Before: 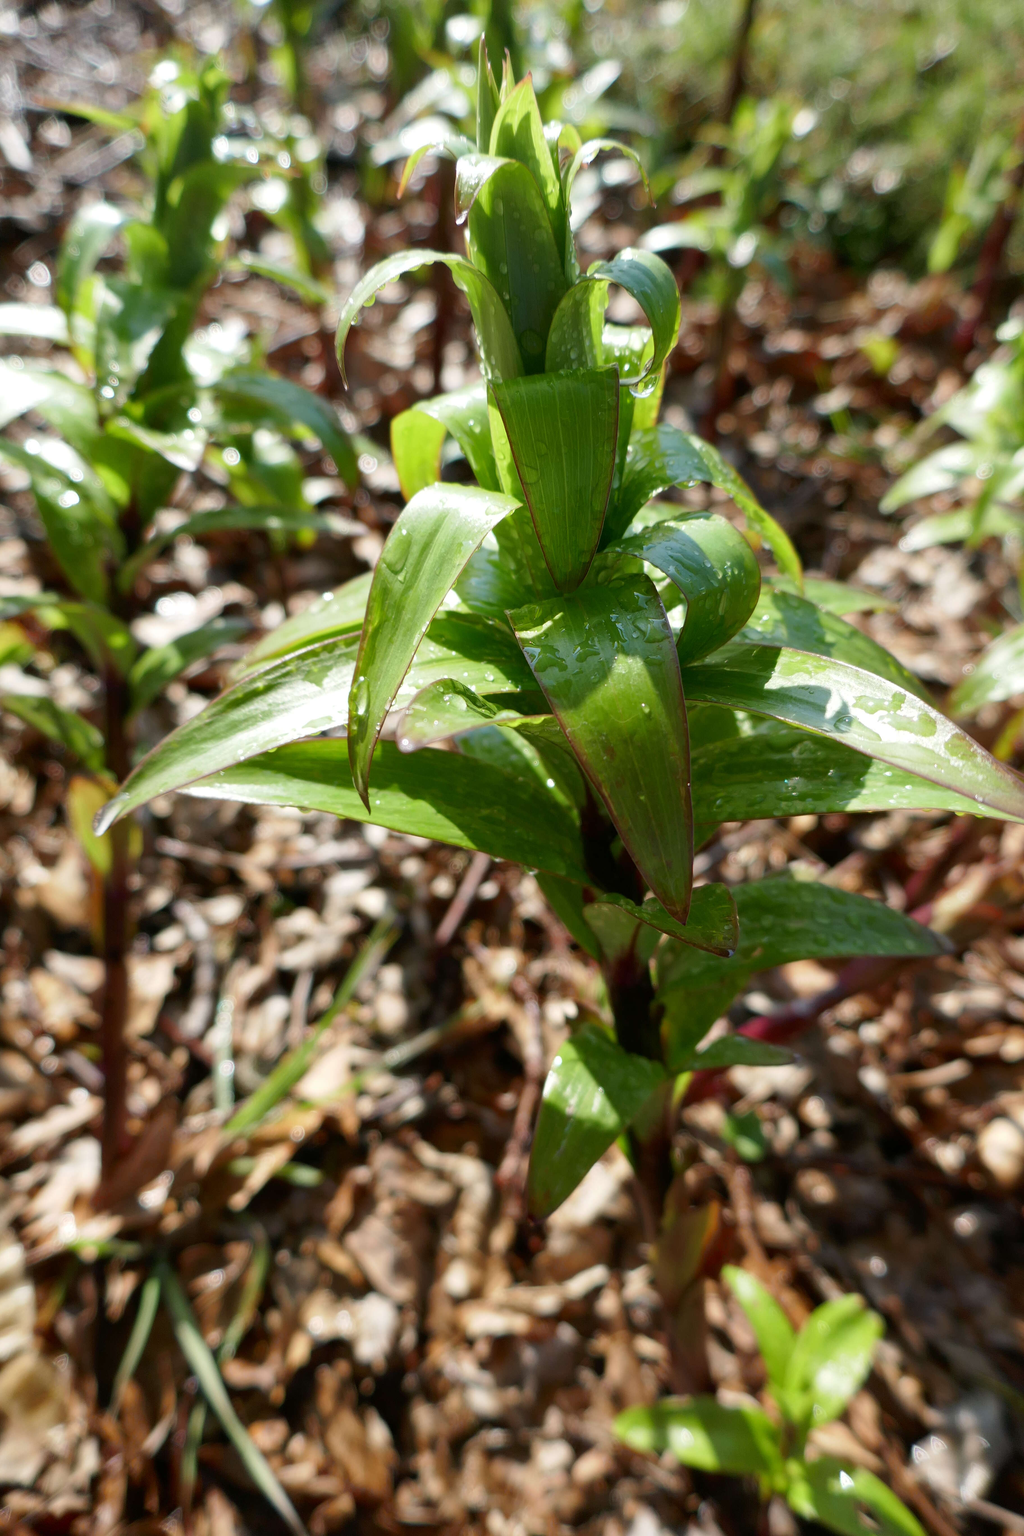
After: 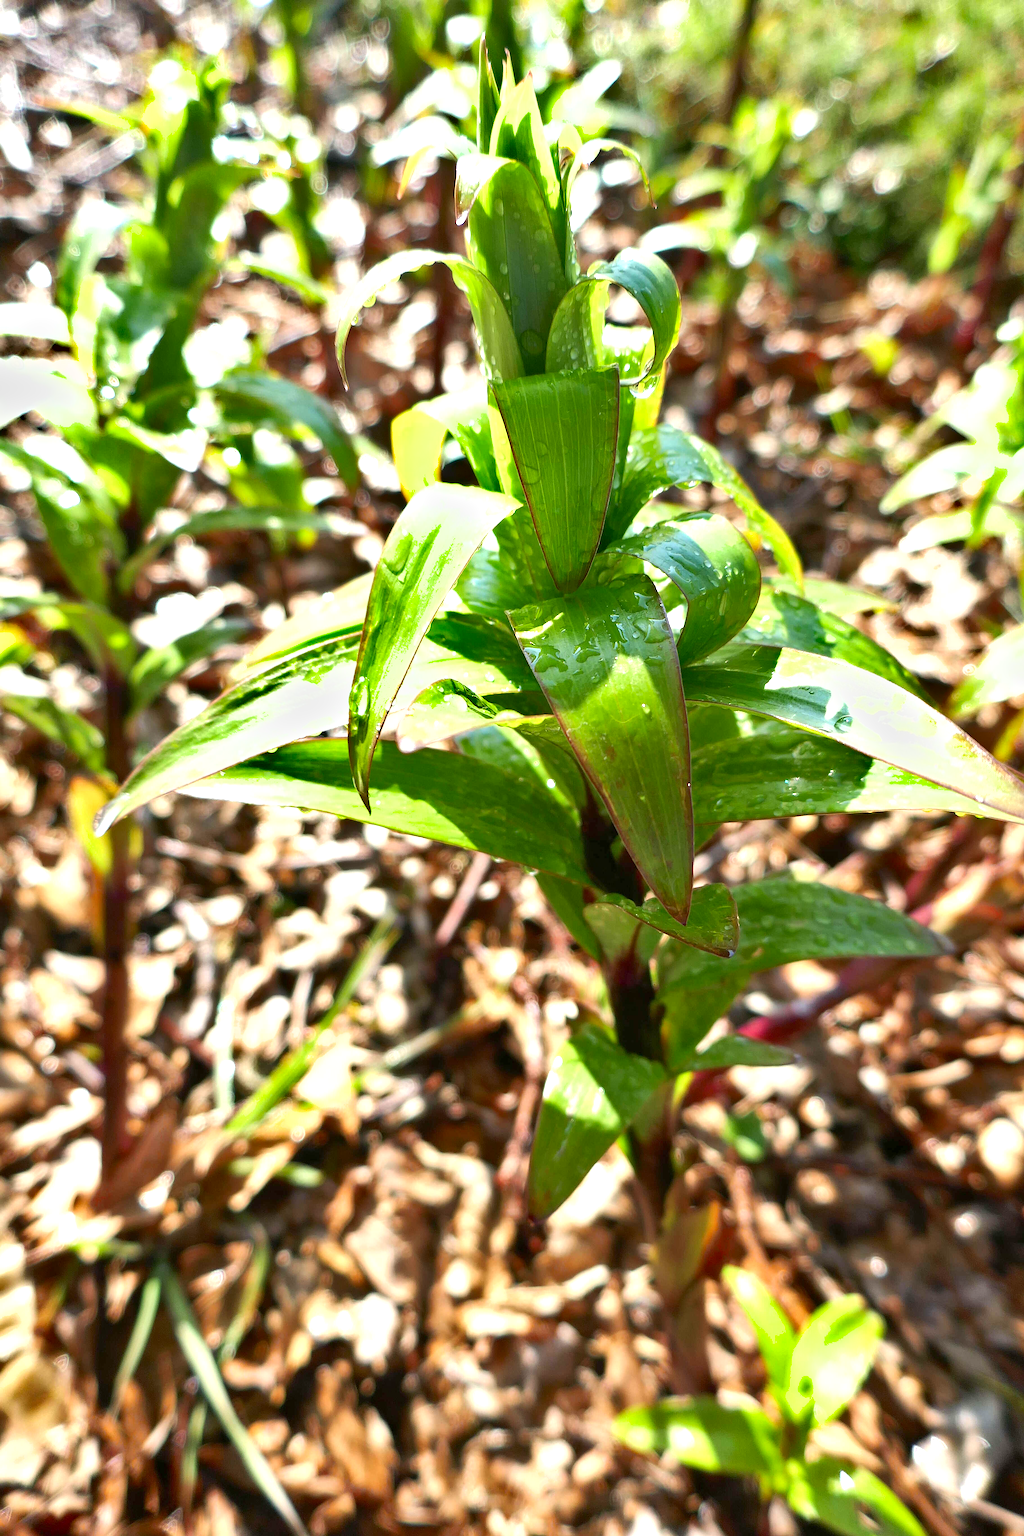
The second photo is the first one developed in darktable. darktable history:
tone equalizer: -7 EV 0.092 EV, edges refinement/feathering 500, mask exposure compensation -1.57 EV, preserve details no
shadows and highlights: shadows 43.67, white point adjustment -1.32, soften with gaussian
contrast brightness saturation: contrast 0.101, brightness 0.028, saturation 0.091
sharpen: amount 0.495
exposure: exposure 1.211 EV, compensate highlight preservation false
